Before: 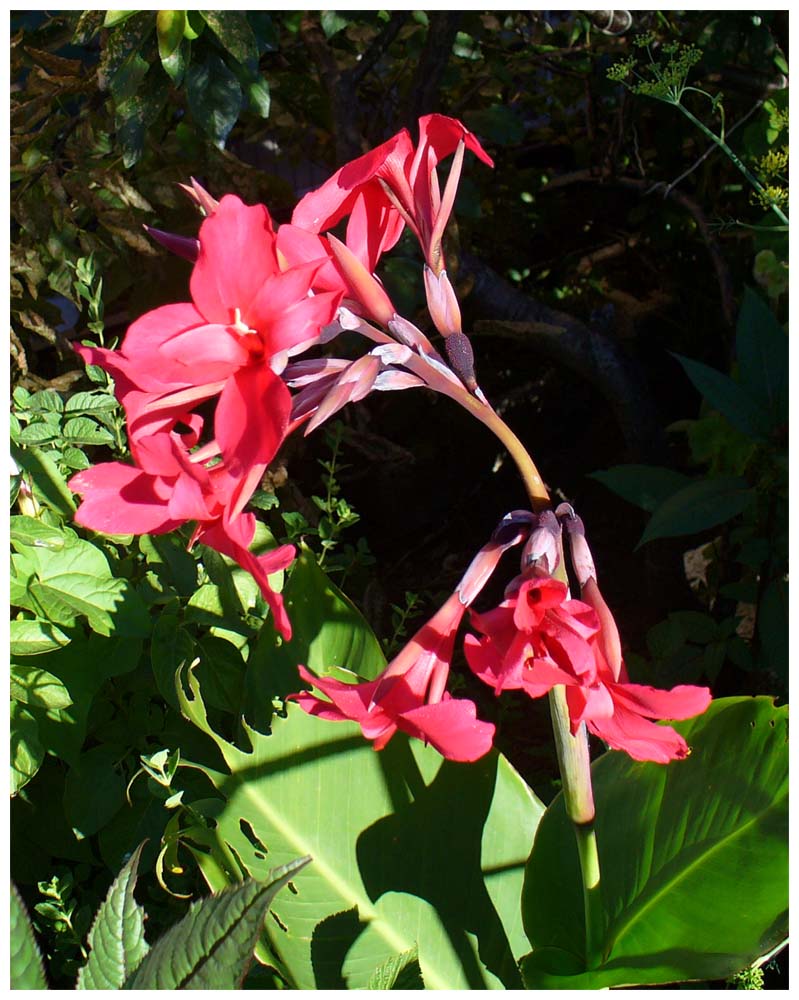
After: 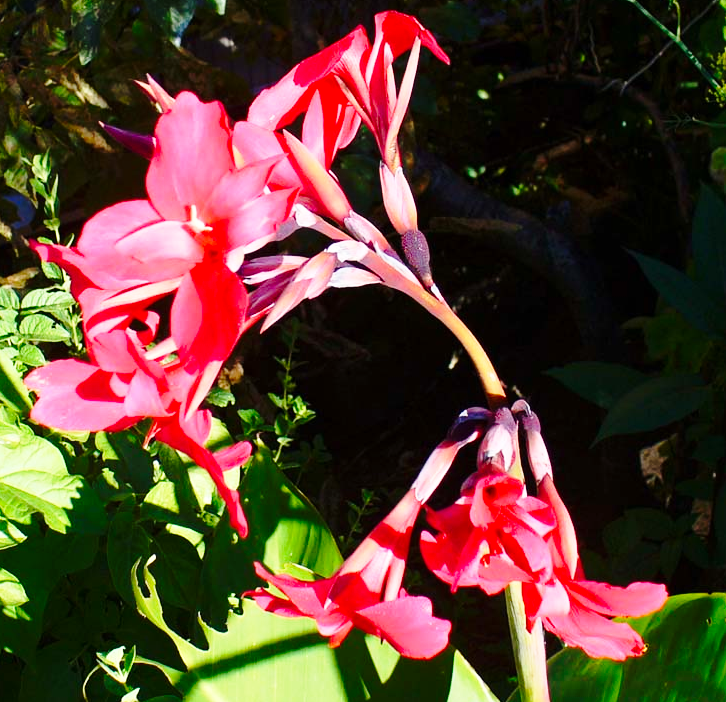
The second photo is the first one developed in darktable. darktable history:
crop: left 5.596%, top 10.314%, right 3.534%, bottom 19.395%
base curve: curves: ch0 [(0, 0) (0.028, 0.03) (0.121, 0.232) (0.46, 0.748) (0.859, 0.968) (1, 1)], preserve colors none
contrast brightness saturation: contrast 0.04, saturation 0.16
white balance: red 1.009, blue 0.985
